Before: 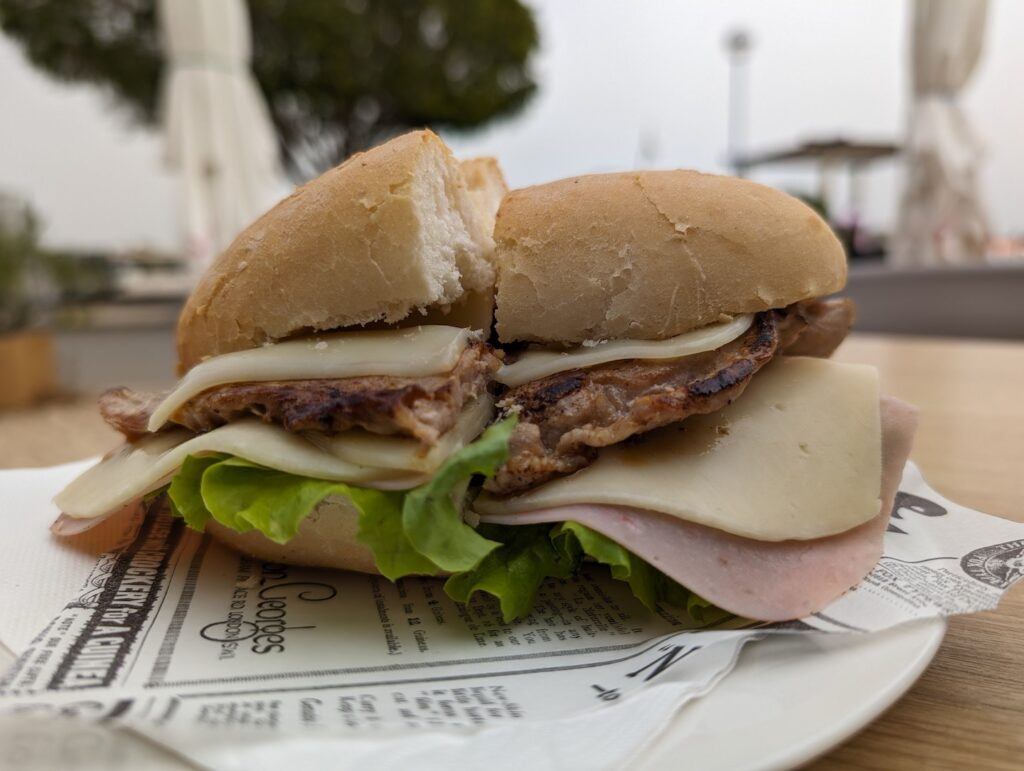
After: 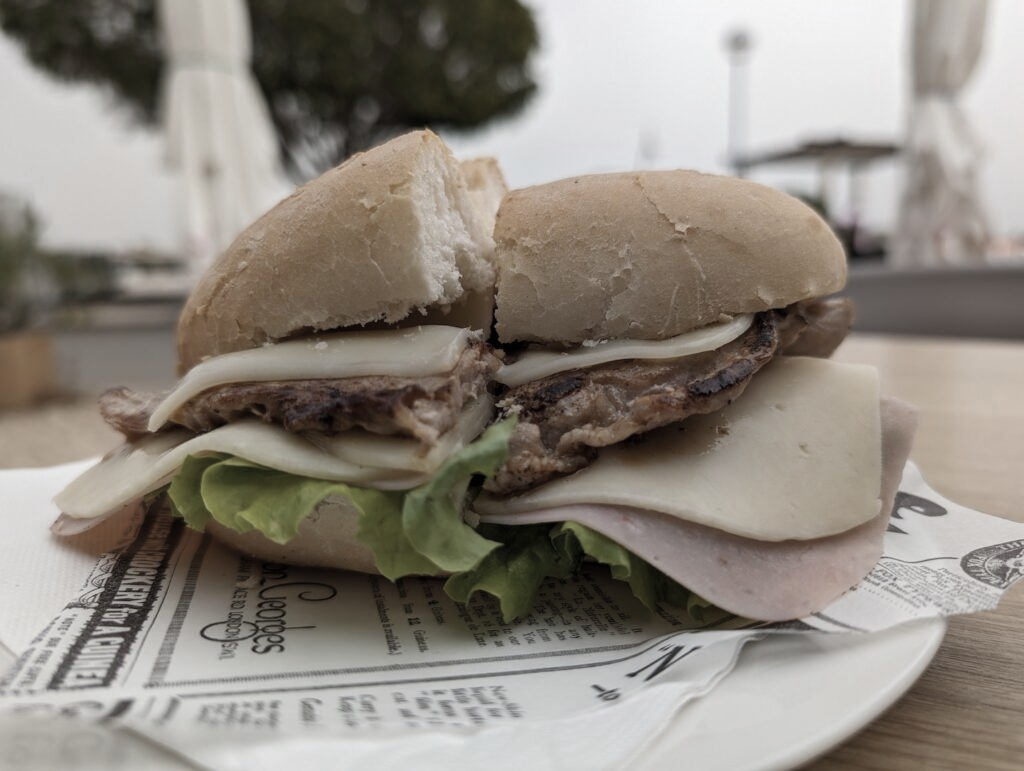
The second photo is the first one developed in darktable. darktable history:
color correction: highlights b* -0.054, saturation 0.5
